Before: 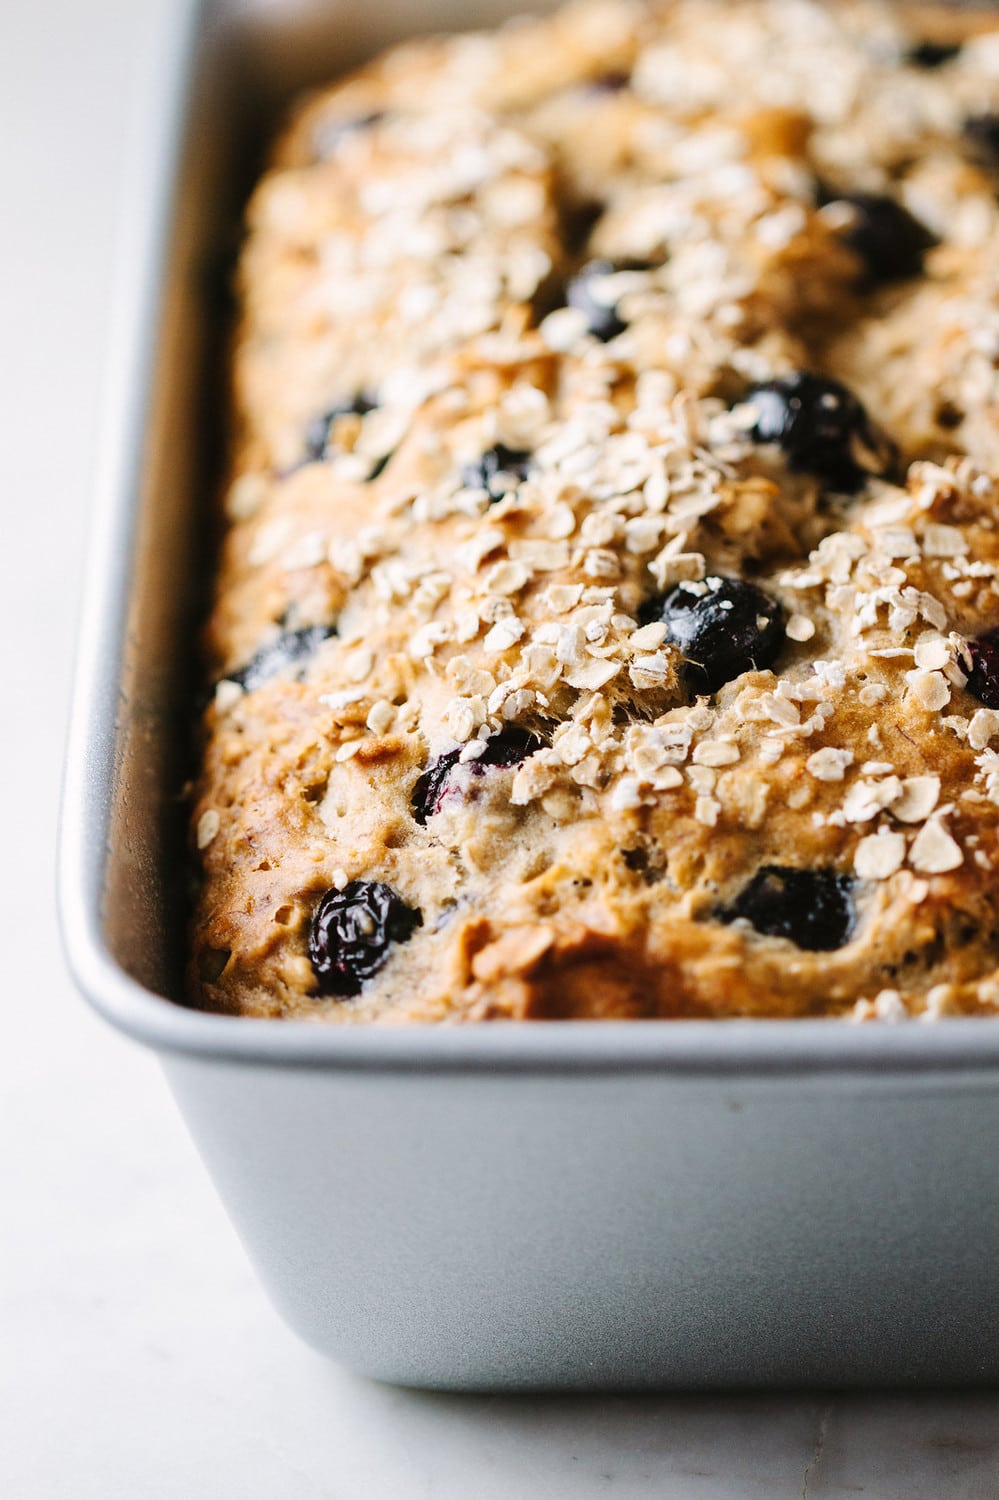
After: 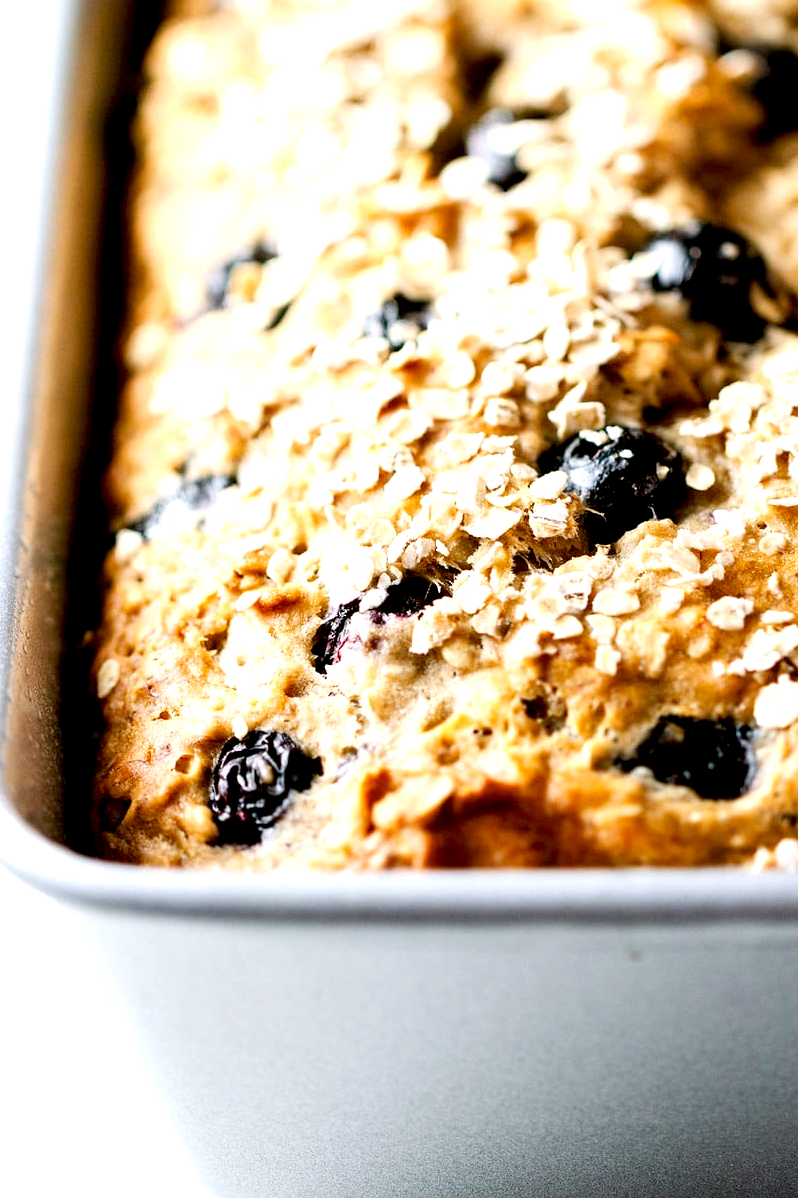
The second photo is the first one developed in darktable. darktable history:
exposure: black level correction 0.012, exposure 0.7 EV, compensate exposure bias true, compensate highlight preservation false
crop and rotate: left 10.071%, top 10.071%, right 10.02%, bottom 10.02%
